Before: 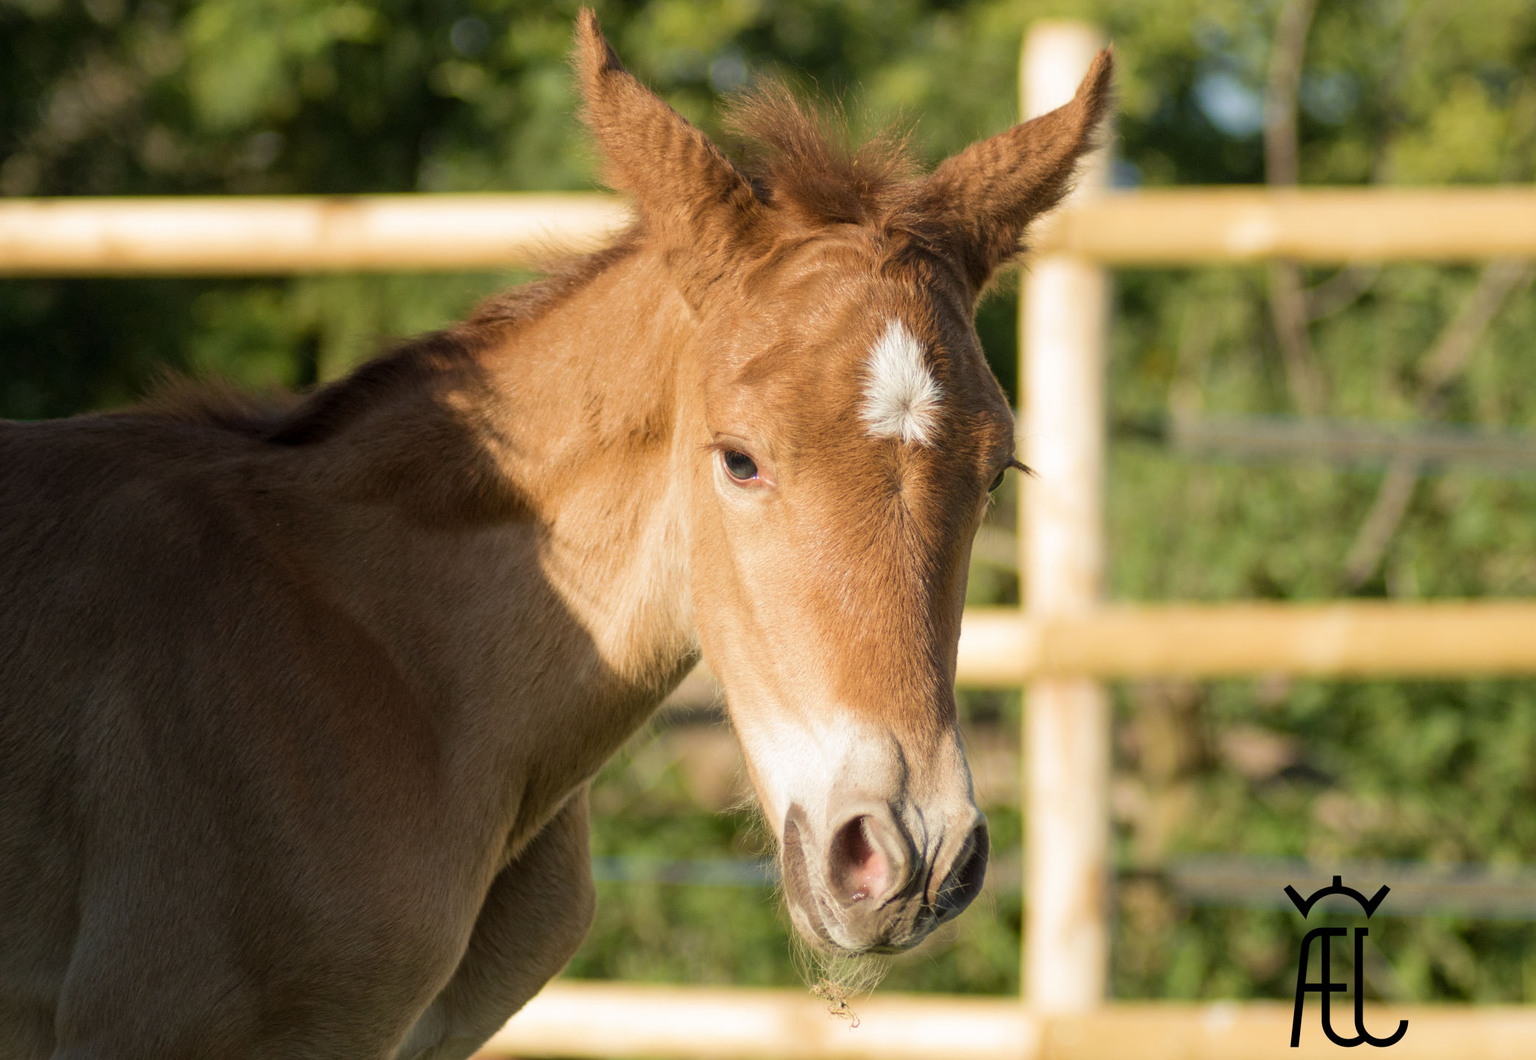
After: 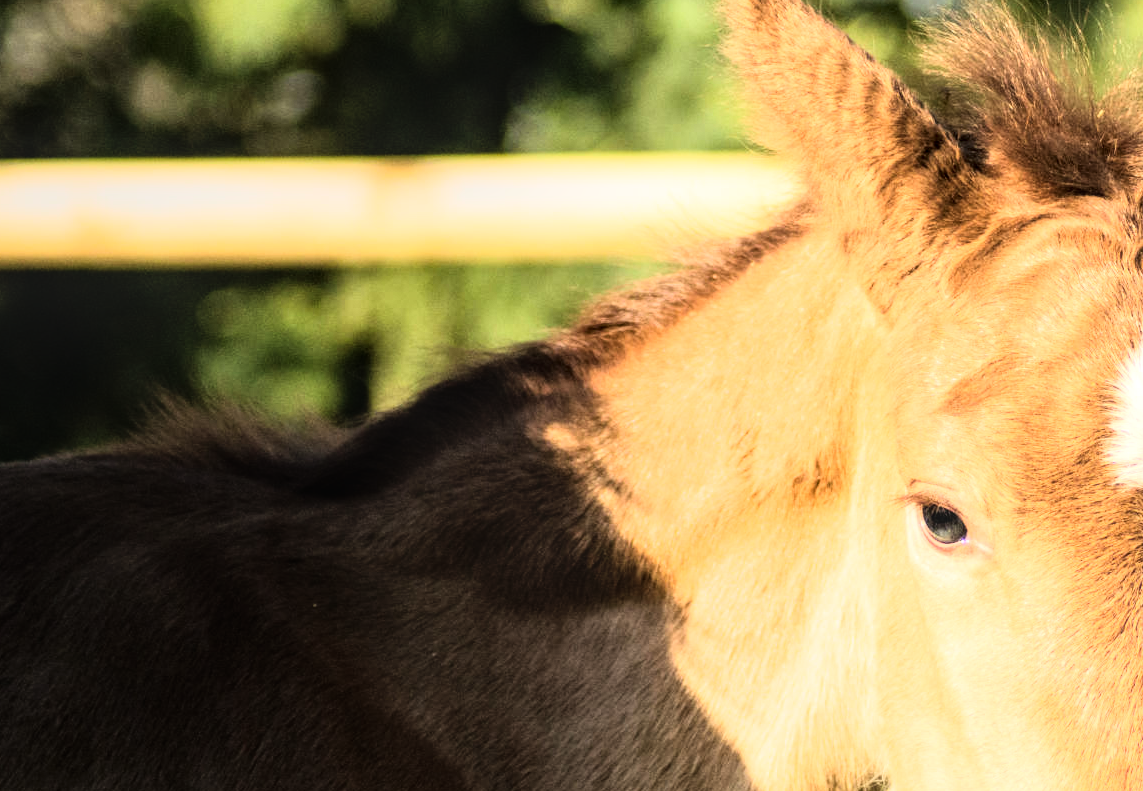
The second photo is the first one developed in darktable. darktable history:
exposure: black level correction -0.003, exposure 0.04 EV, compensate highlight preservation false
crop and rotate: left 3.047%, top 7.509%, right 42.236%, bottom 37.598%
rgb curve: curves: ch0 [(0, 0) (0.21, 0.15) (0.24, 0.21) (0.5, 0.75) (0.75, 0.96) (0.89, 0.99) (1, 1)]; ch1 [(0, 0.02) (0.21, 0.13) (0.25, 0.2) (0.5, 0.67) (0.75, 0.9) (0.89, 0.97) (1, 1)]; ch2 [(0, 0.02) (0.21, 0.13) (0.25, 0.2) (0.5, 0.67) (0.75, 0.9) (0.89, 0.97) (1, 1)], compensate middle gray true
local contrast: on, module defaults
